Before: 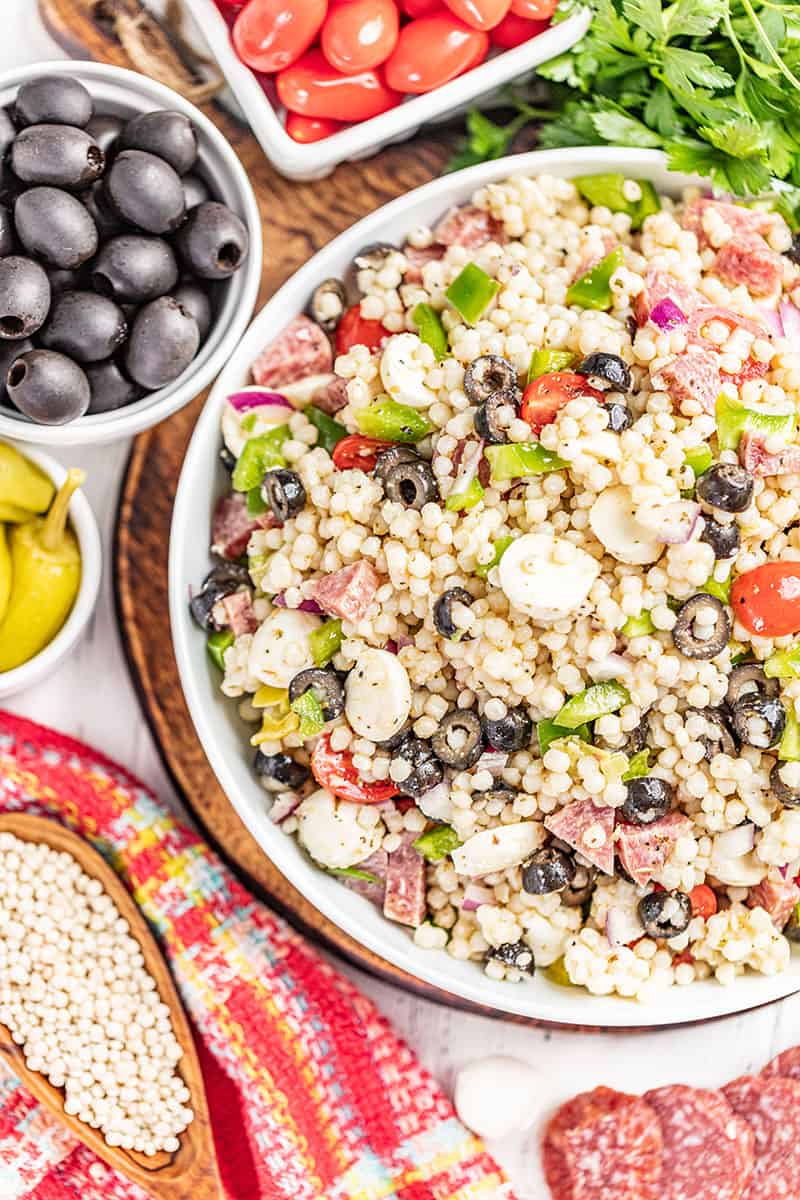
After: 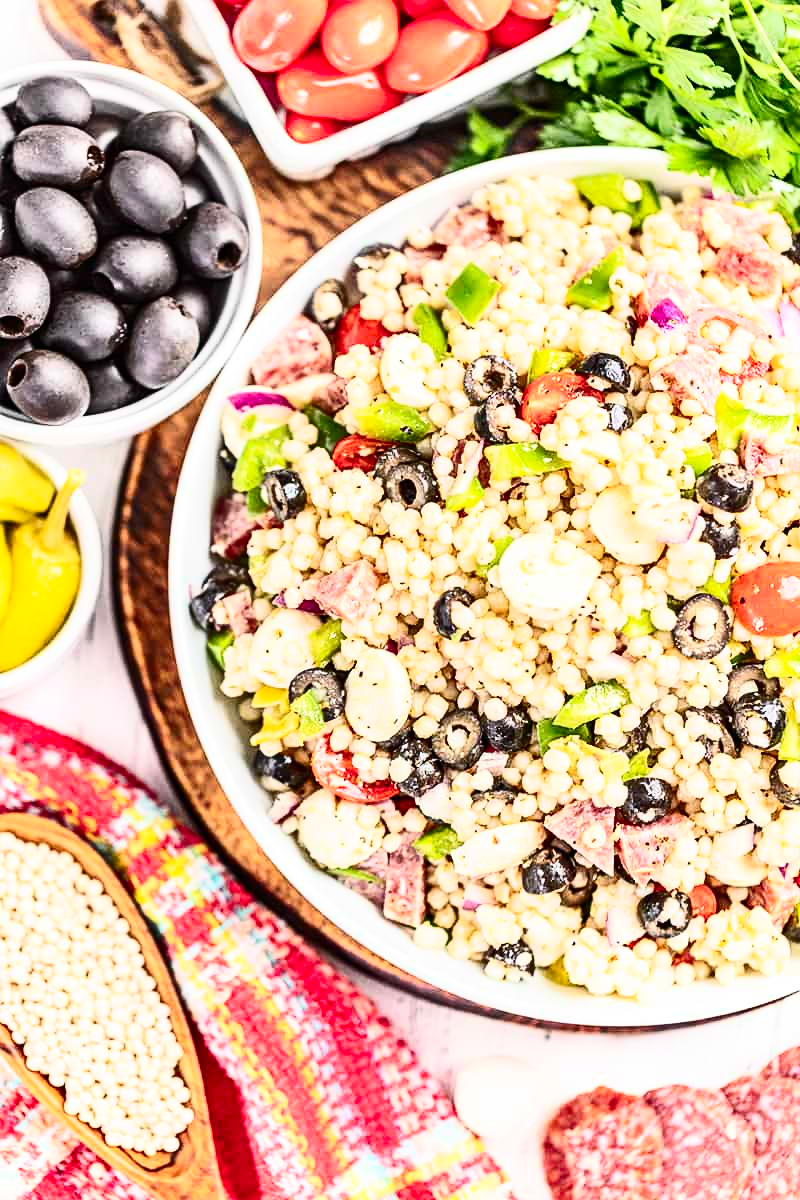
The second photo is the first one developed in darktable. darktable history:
contrast brightness saturation: contrast 0.409, brightness 0.108, saturation 0.207
